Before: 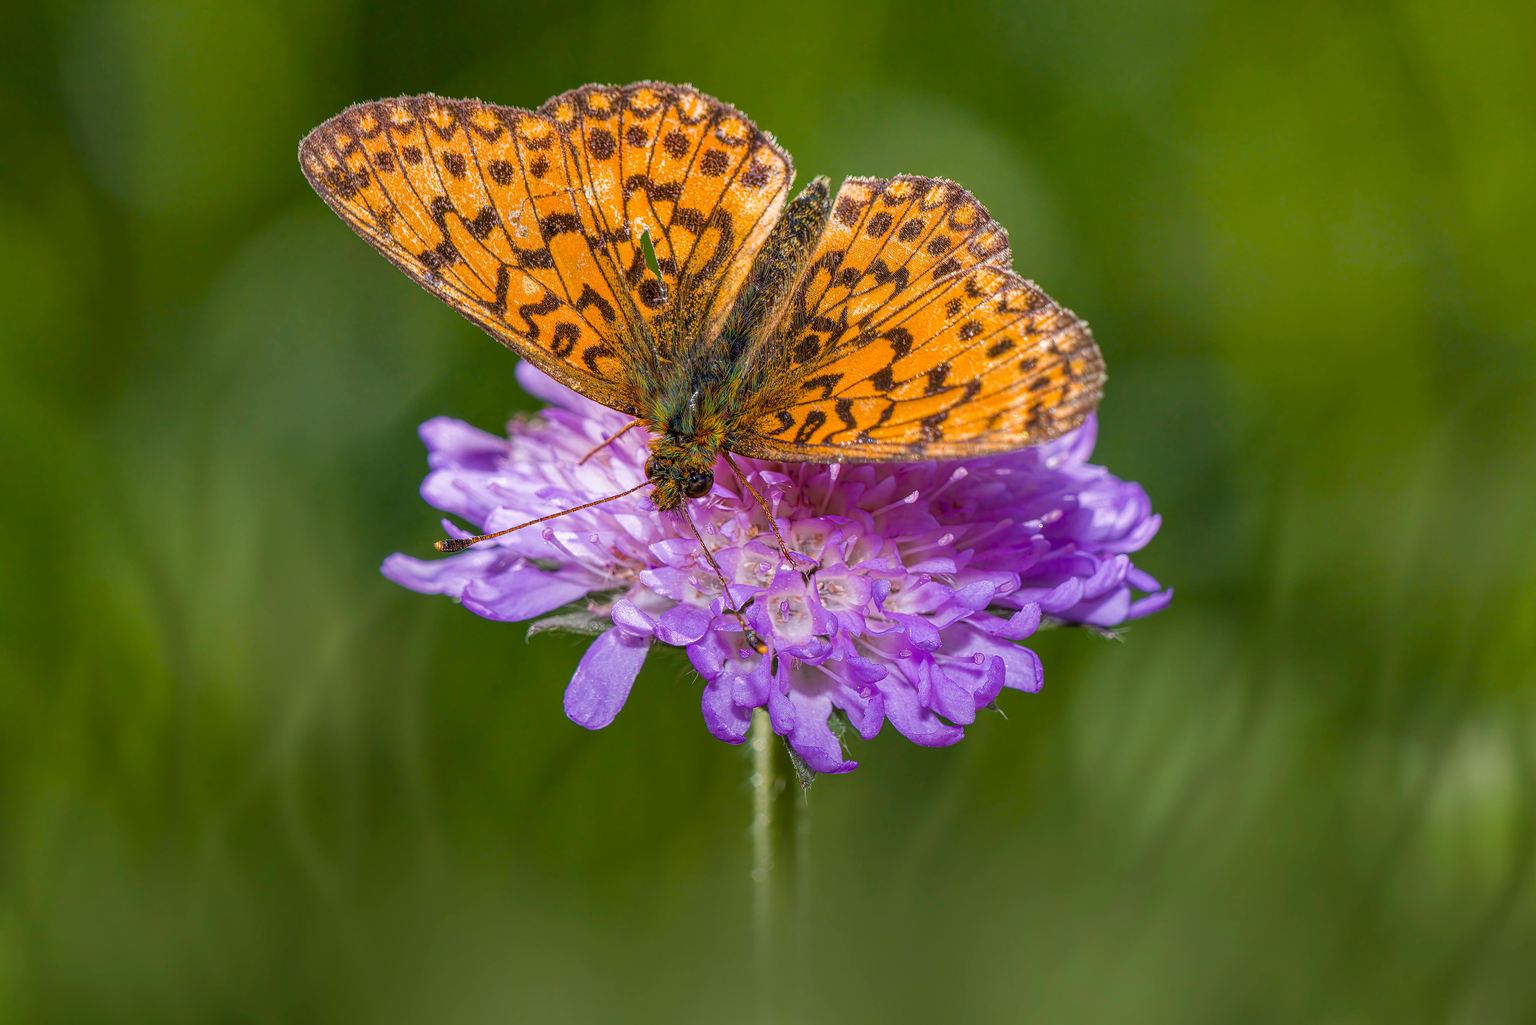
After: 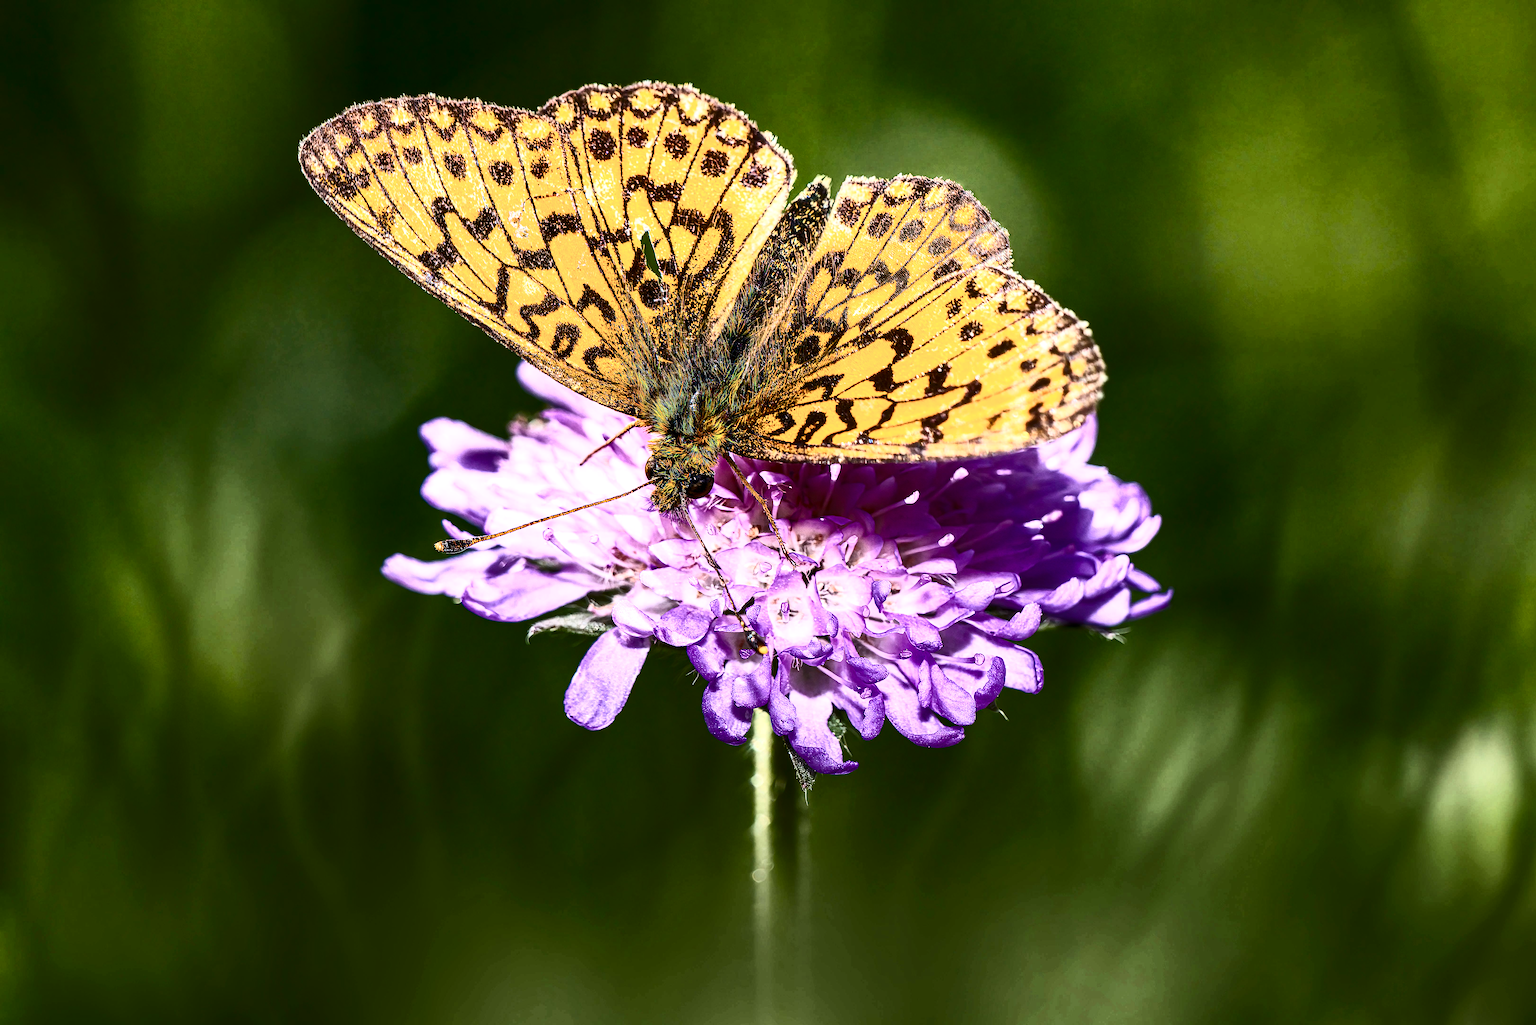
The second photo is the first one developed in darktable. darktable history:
levels: levels [0.016, 0.492, 0.969]
contrast brightness saturation: contrast 0.93, brightness 0.2
